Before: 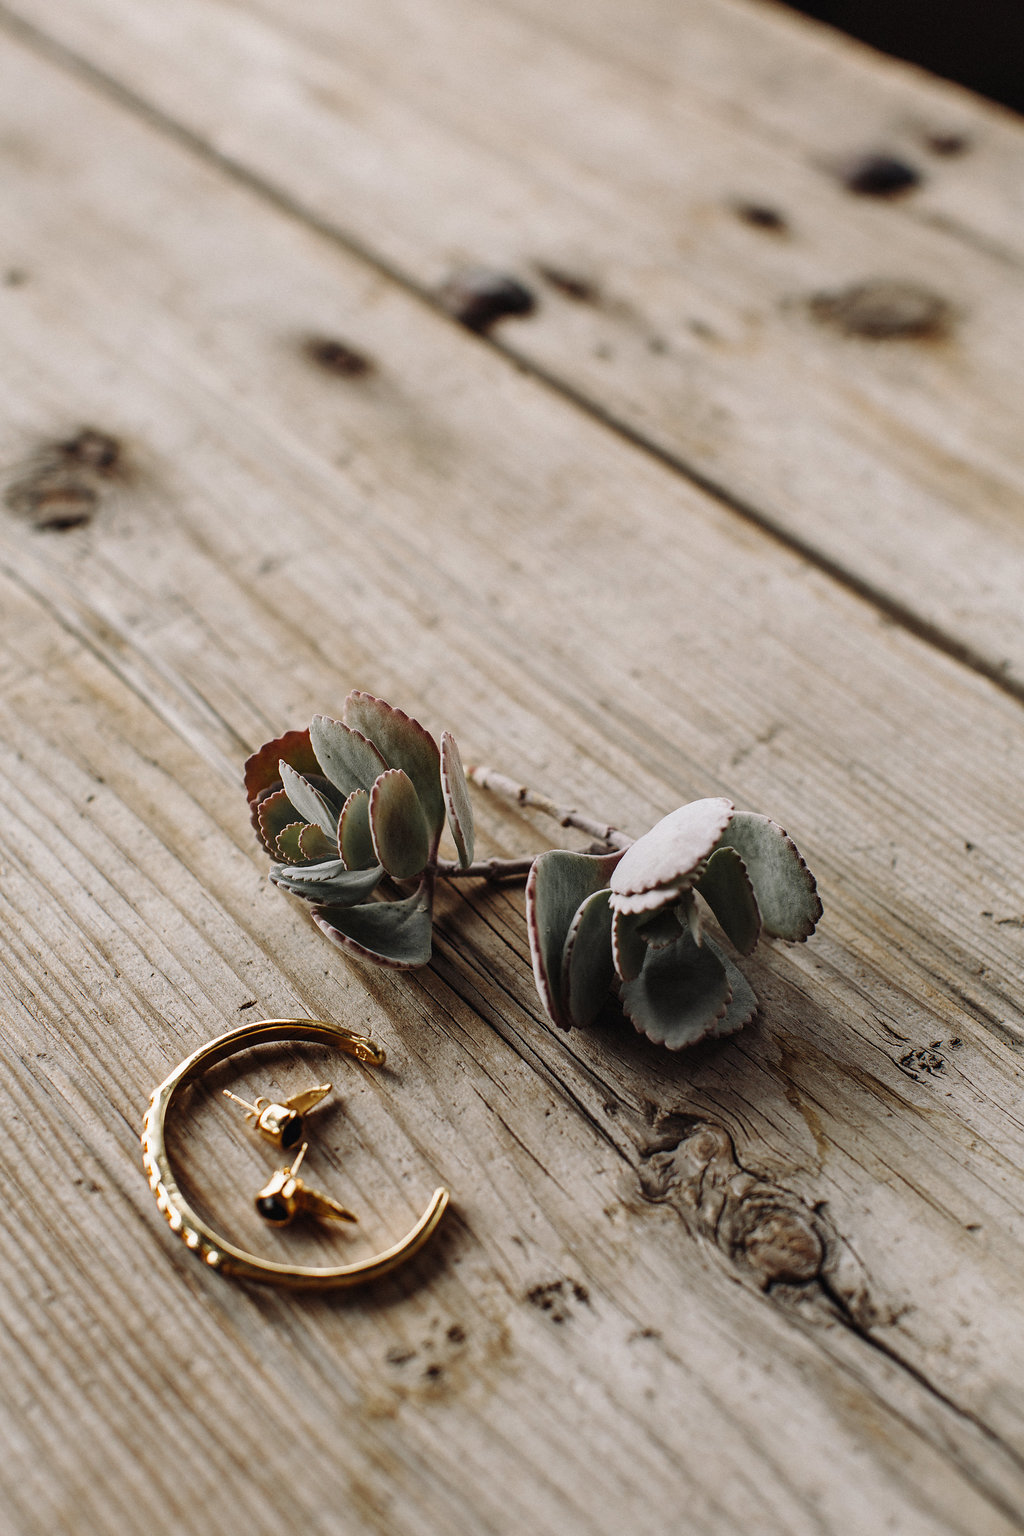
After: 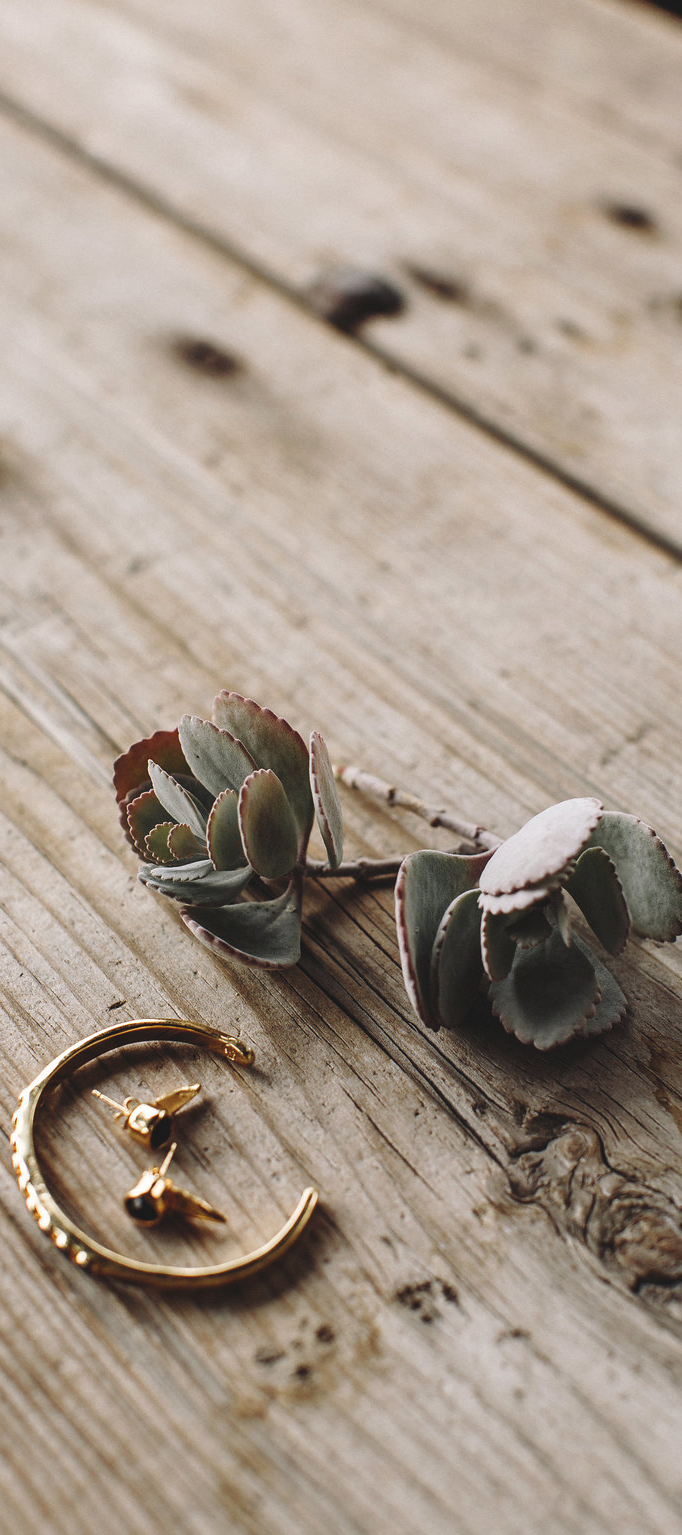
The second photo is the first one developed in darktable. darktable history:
exposure: black level correction -0.007, exposure 0.068 EV, compensate exposure bias true, compensate highlight preservation false
levels: mode automatic, levels [0, 0.476, 0.951]
crop and rotate: left 12.82%, right 20.499%
